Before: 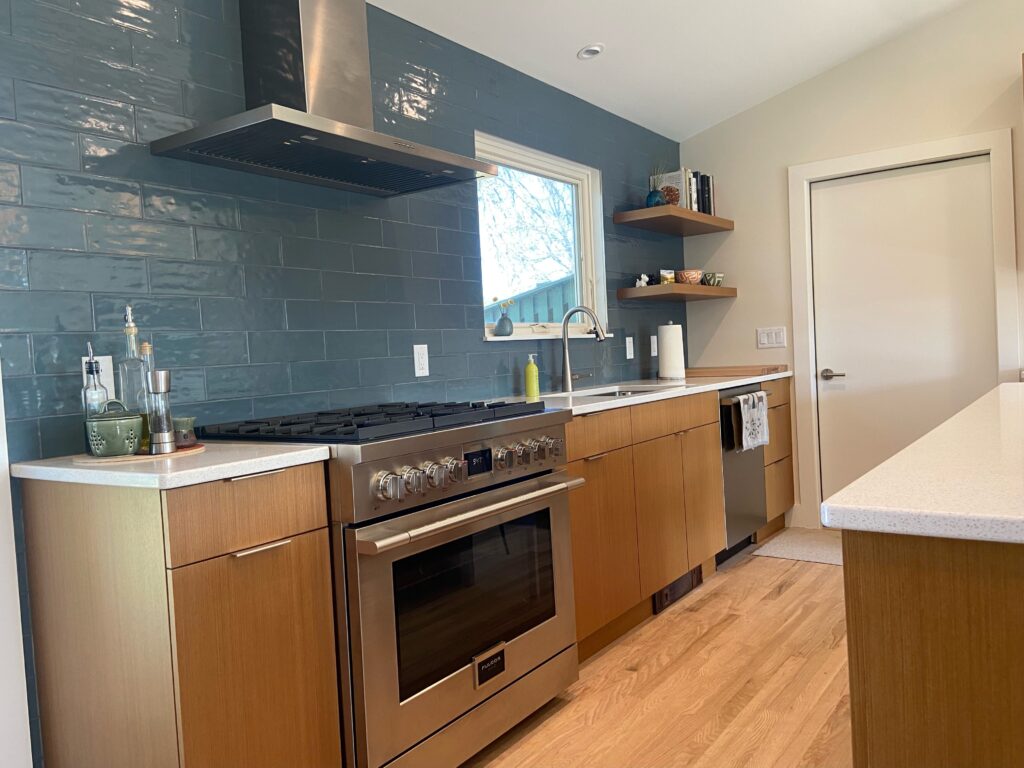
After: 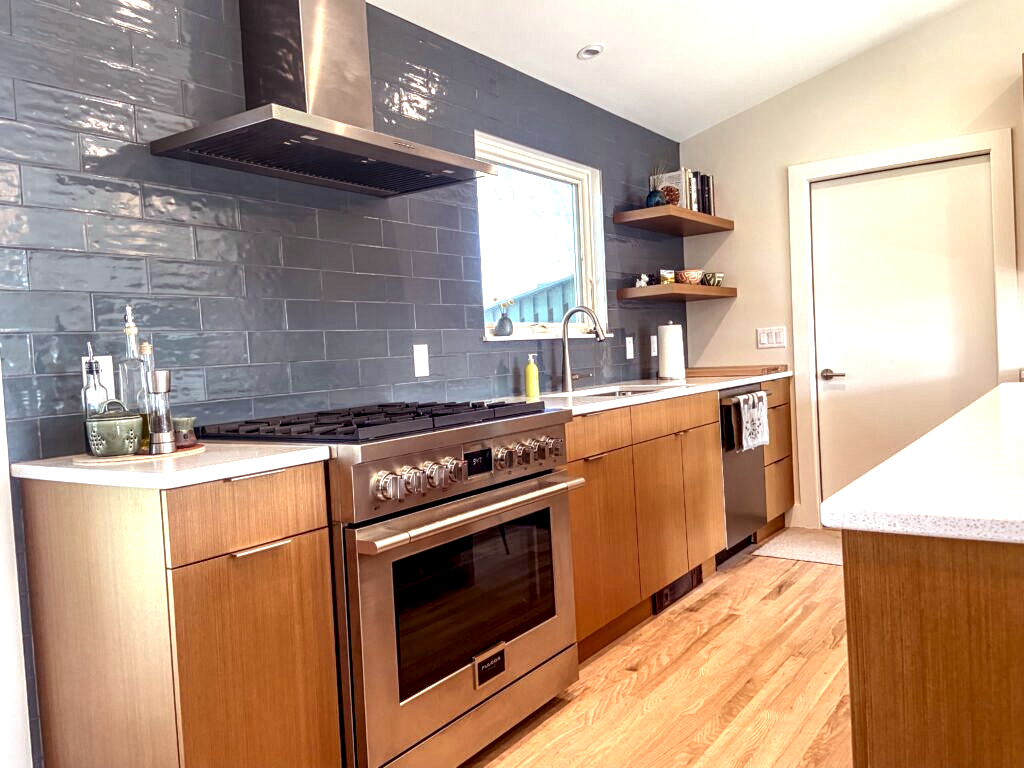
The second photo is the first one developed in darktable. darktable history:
exposure: exposure 0.661 EV, compensate highlight preservation false
rgb levels: mode RGB, independent channels, levels [[0, 0.474, 1], [0, 0.5, 1], [0, 0.5, 1]]
local contrast: highlights 0%, shadows 0%, detail 182%
